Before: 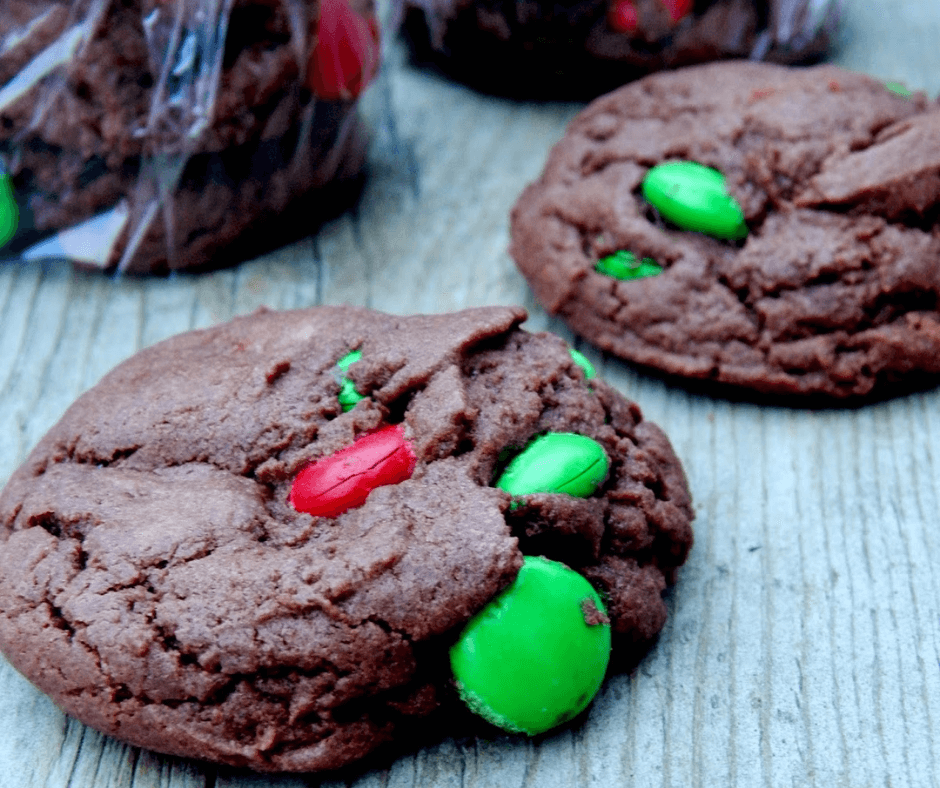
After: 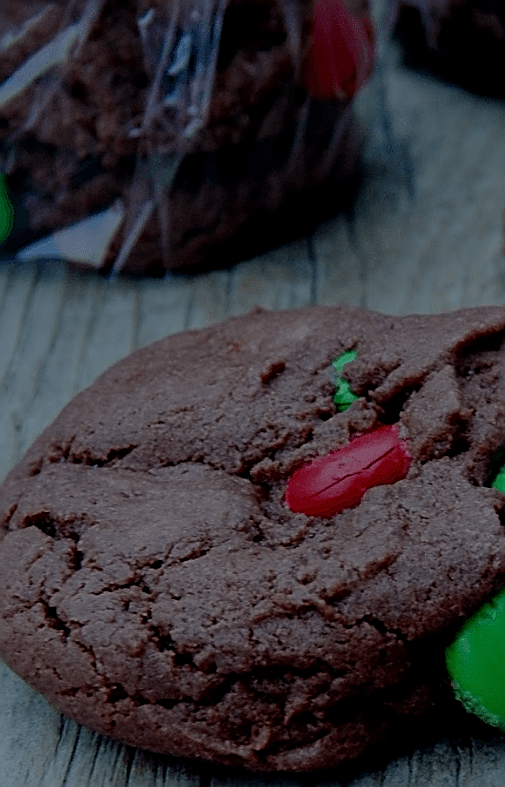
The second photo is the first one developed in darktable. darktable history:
sharpen: amount 1
crop: left 0.587%, right 45.588%, bottom 0.086%
exposure: exposure -2.002 EV, compensate highlight preservation false
